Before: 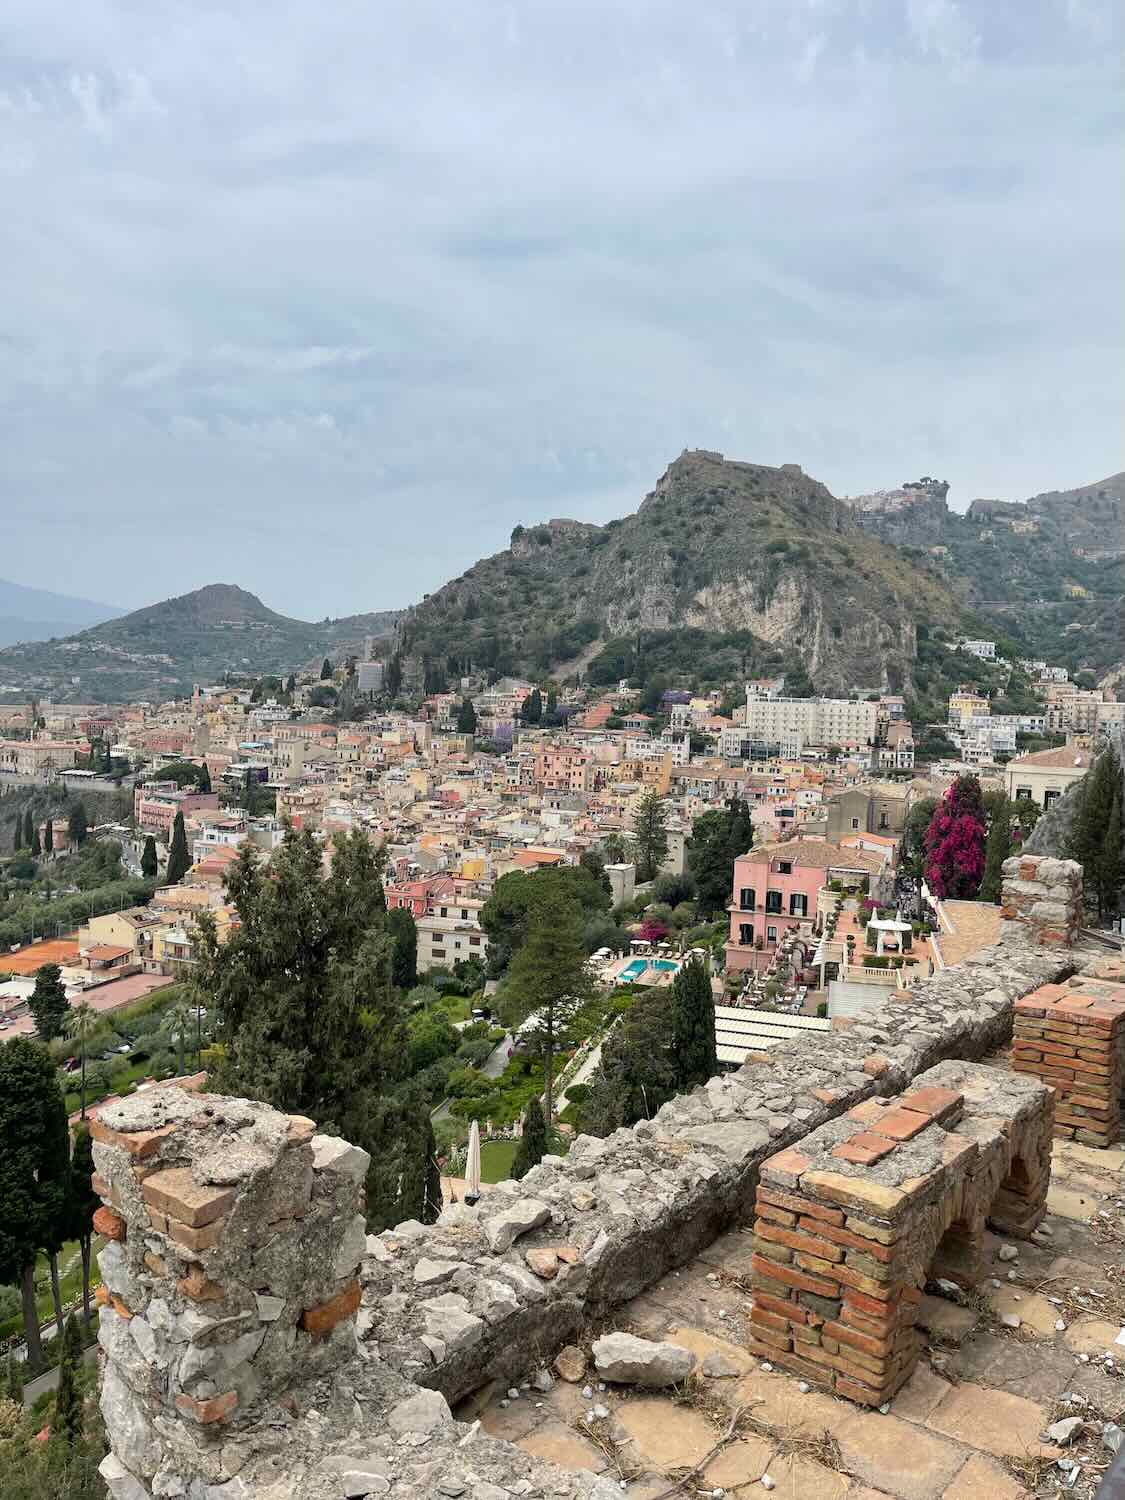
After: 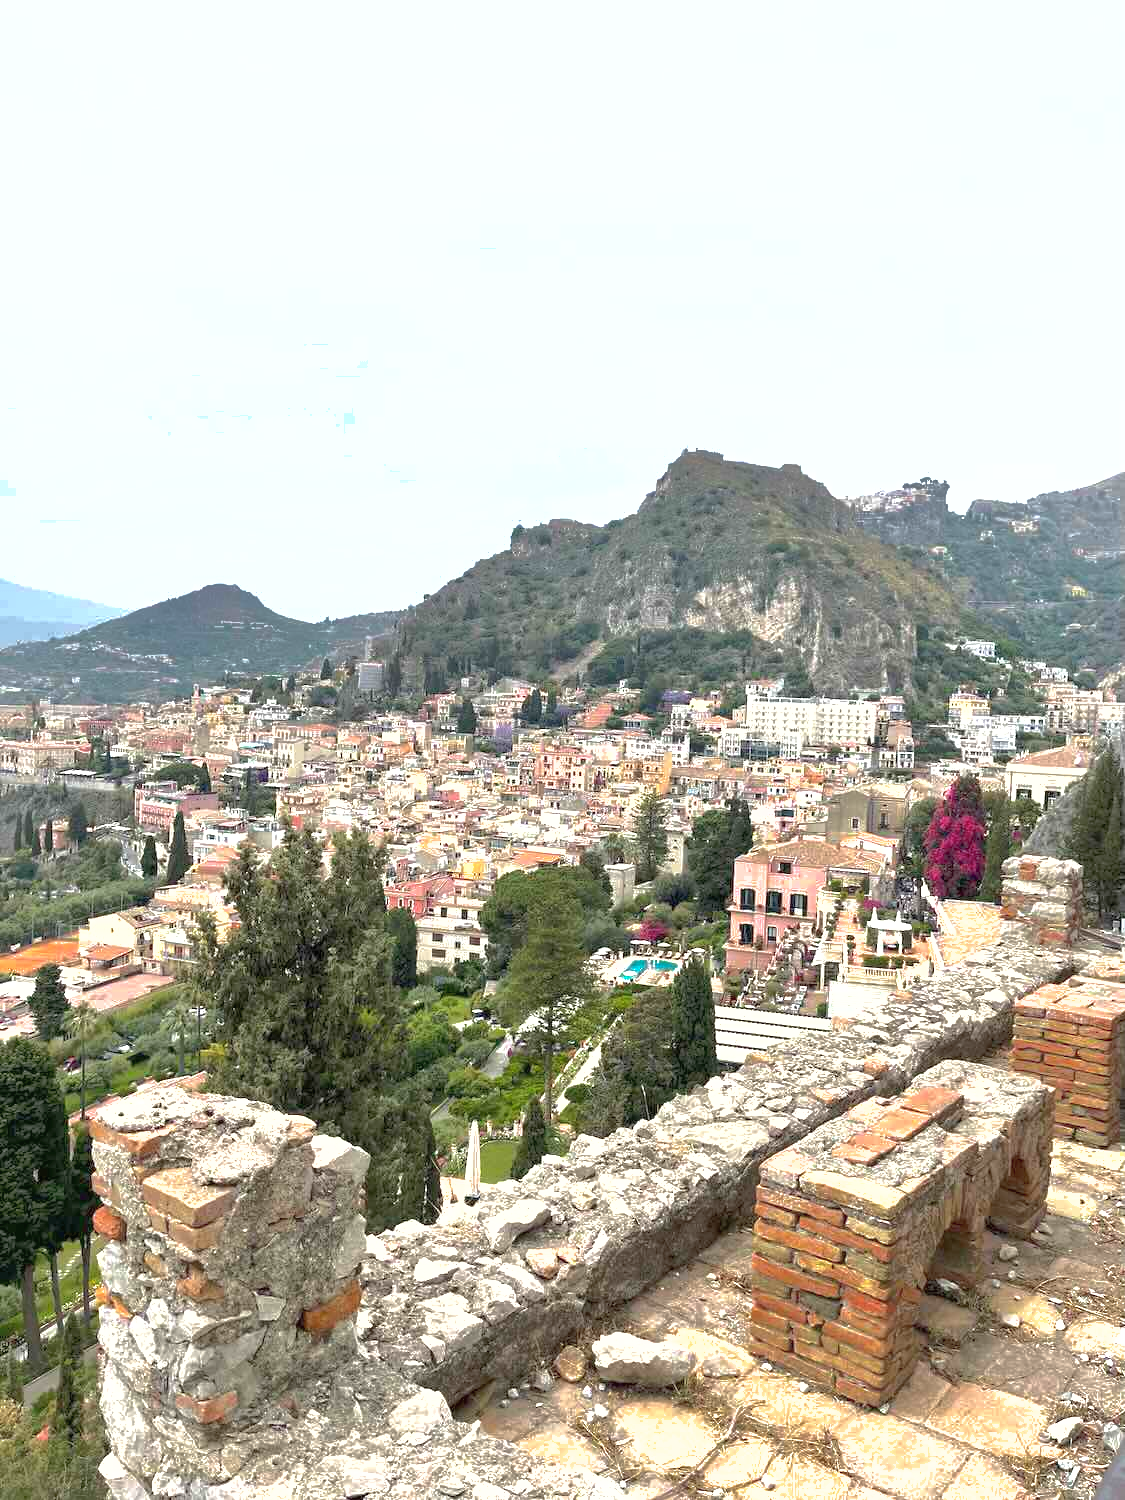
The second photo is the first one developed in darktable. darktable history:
exposure: black level correction 0, exposure 1 EV, compensate highlight preservation false
shadows and highlights: shadows 60, highlights -60
